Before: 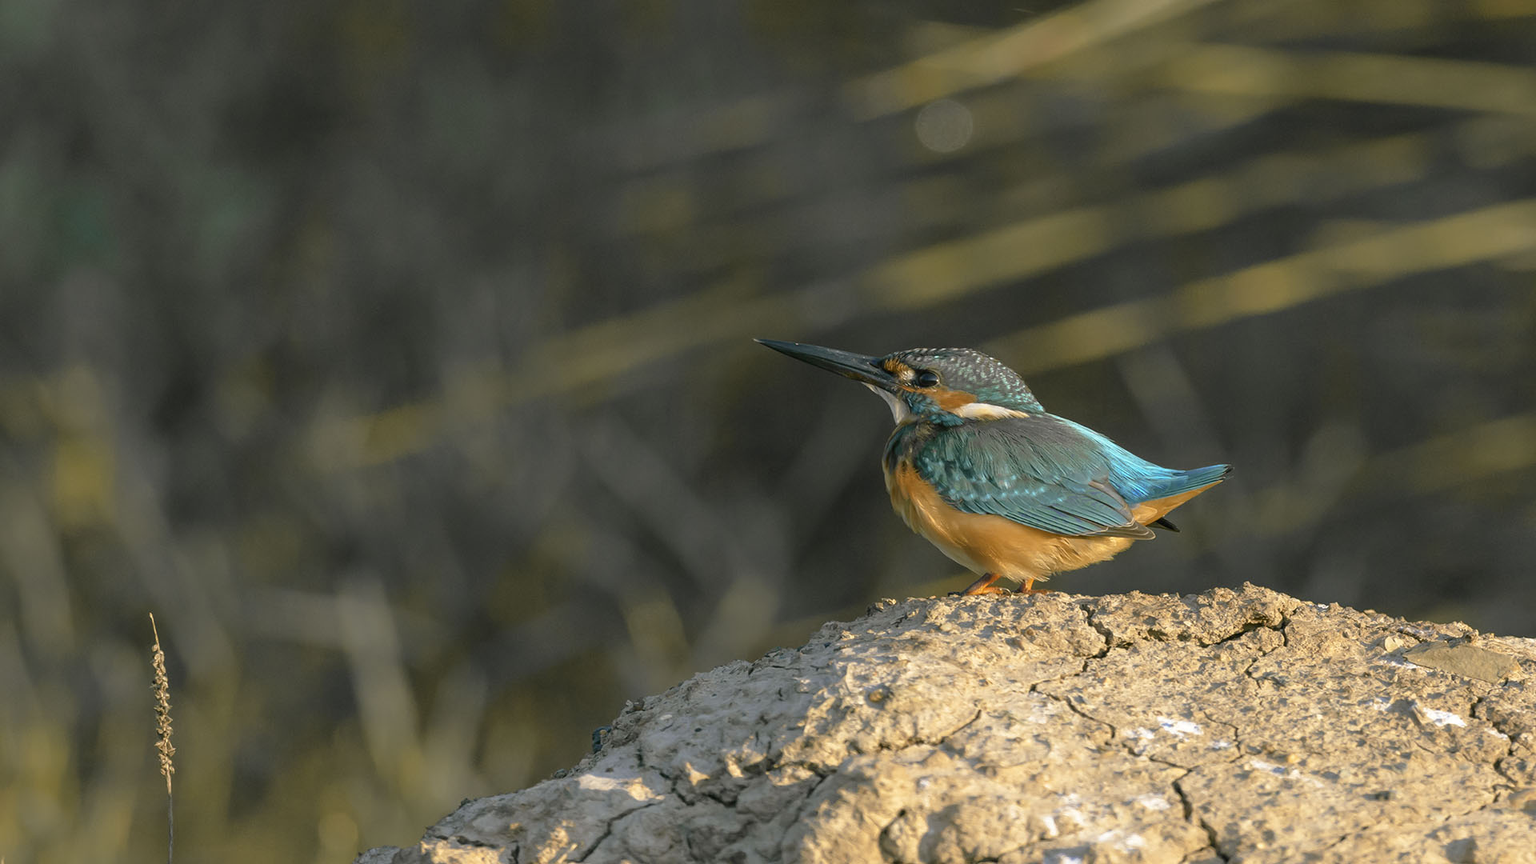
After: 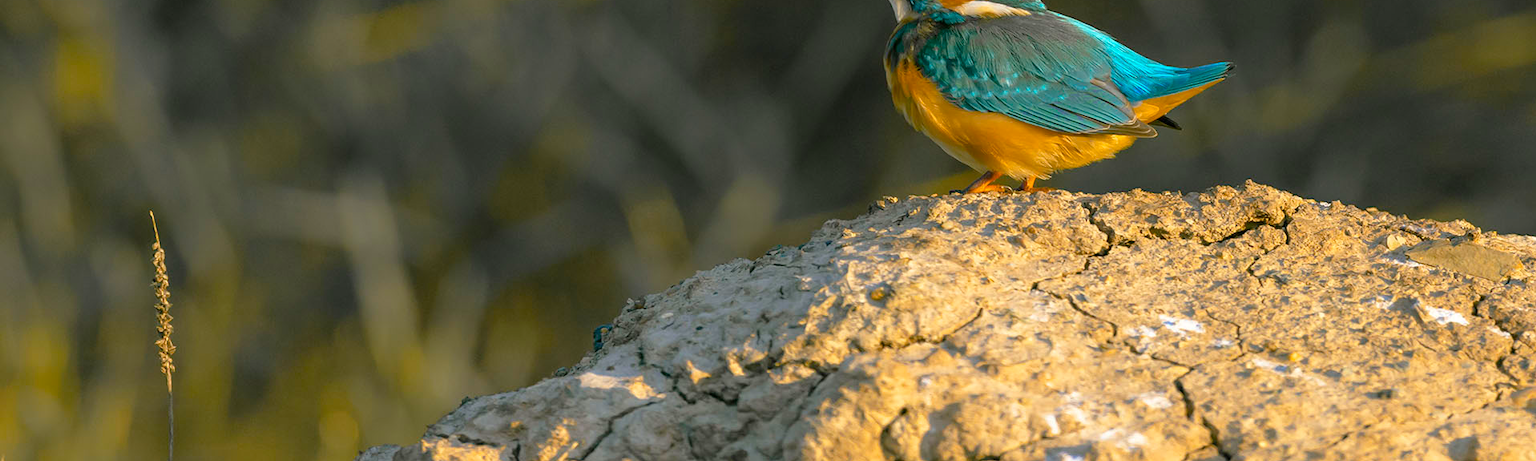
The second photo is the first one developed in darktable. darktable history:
crop and rotate: top 46.594%, right 0.109%
color balance rgb: shadows lift › hue 87.86°, perceptual saturation grading › global saturation 29.746%, global vibrance 20%
